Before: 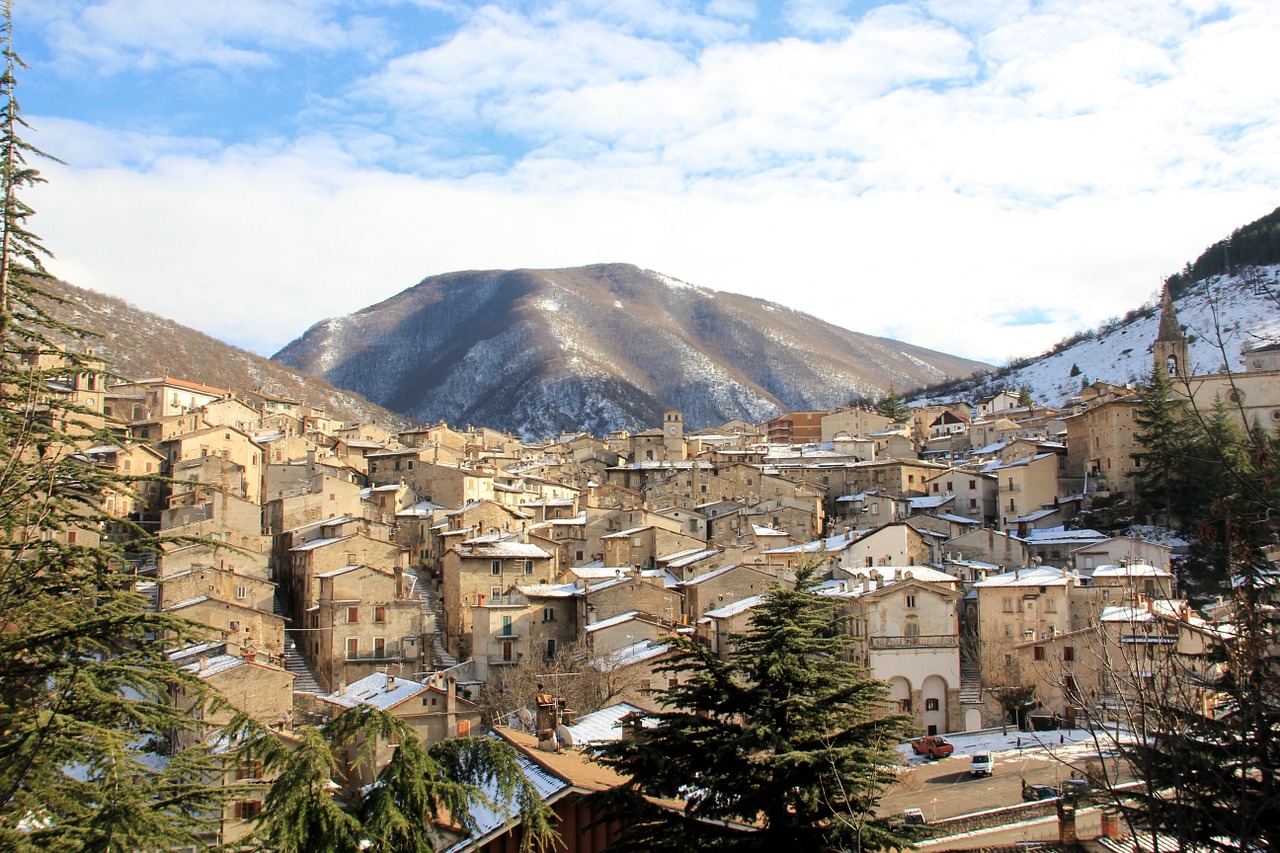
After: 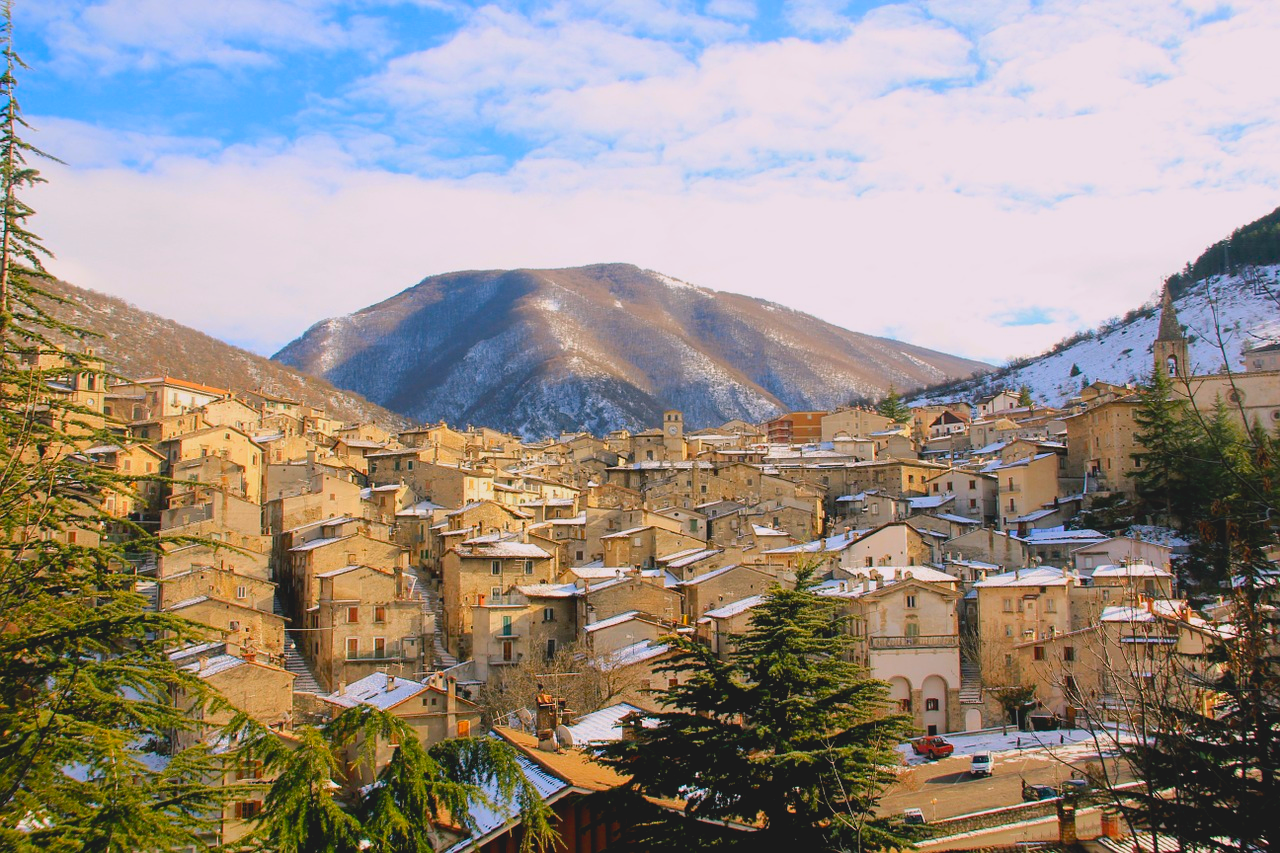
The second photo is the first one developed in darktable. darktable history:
contrast brightness saturation: contrast -0.19, saturation 0.19
color balance rgb: shadows lift › chroma 2%, shadows lift › hue 217.2°, power › chroma 0.25%, power › hue 60°, highlights gain › chroma 1.5%, highlights gain › hue 309.6°, global offset › luminance -0.5%, perceptual saturation grading › global saturation 15%, global vibrance 20%
